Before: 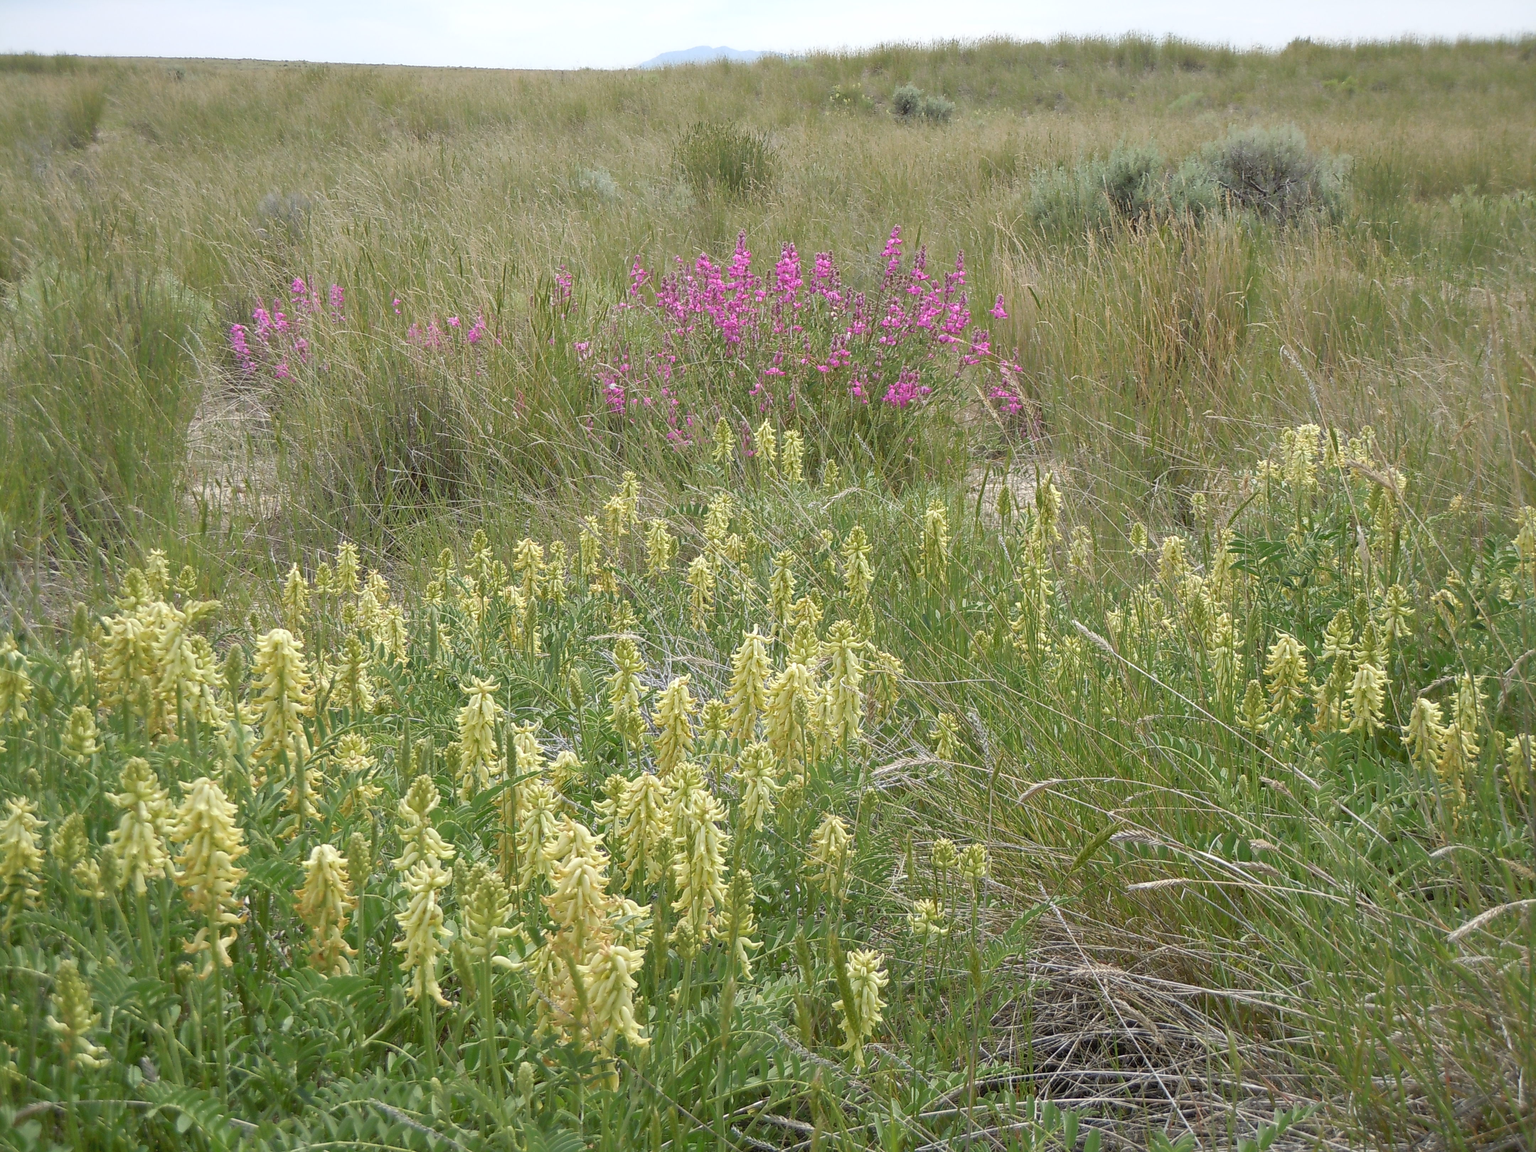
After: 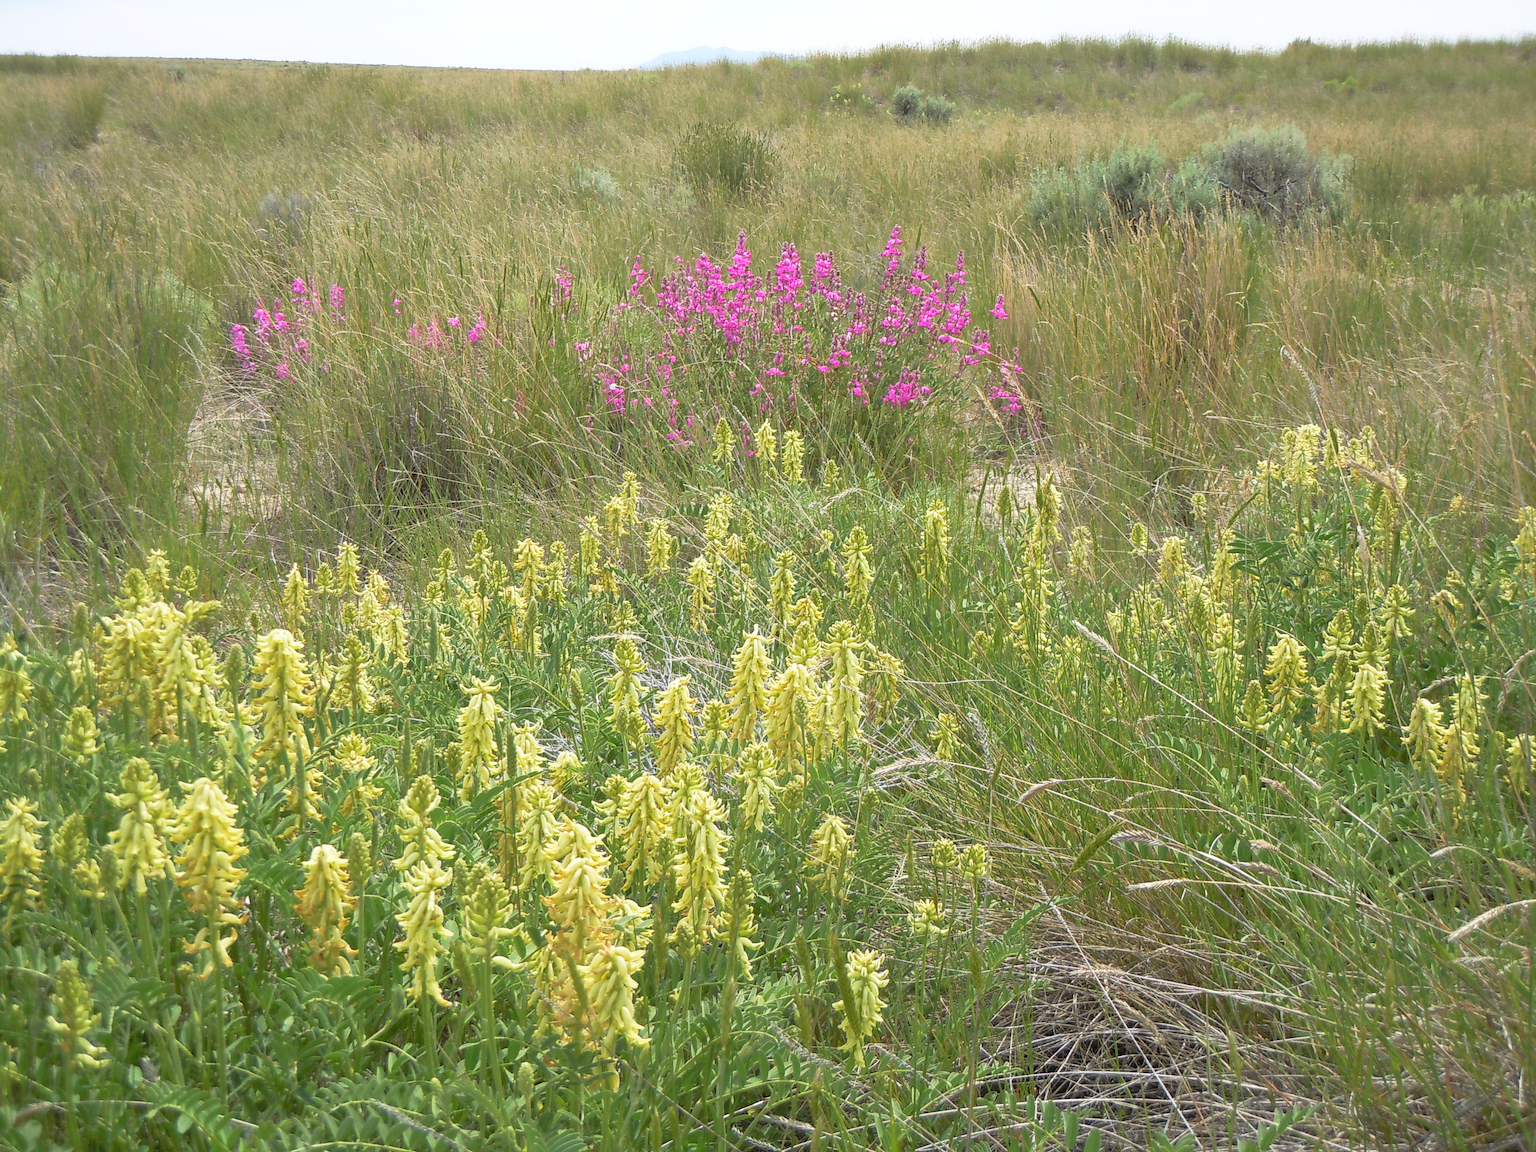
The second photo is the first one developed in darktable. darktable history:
base curve: curves: ch0 [(0, 0) (0.257, 0.25) (0.482, 0.586) (0.757, 0.871) (1, 1)], preserve colors none
contrast brightness saturation: contrast 0.034, brightness 0.068, saturation 0.131
